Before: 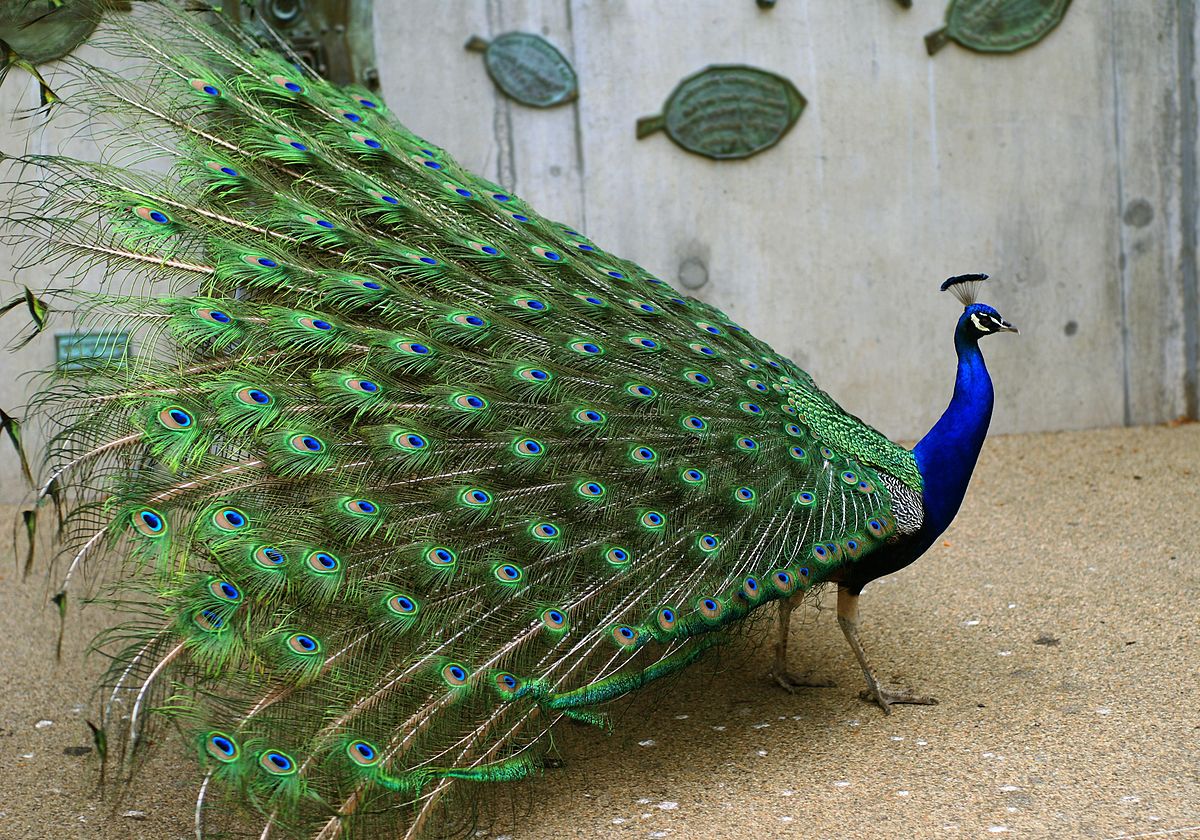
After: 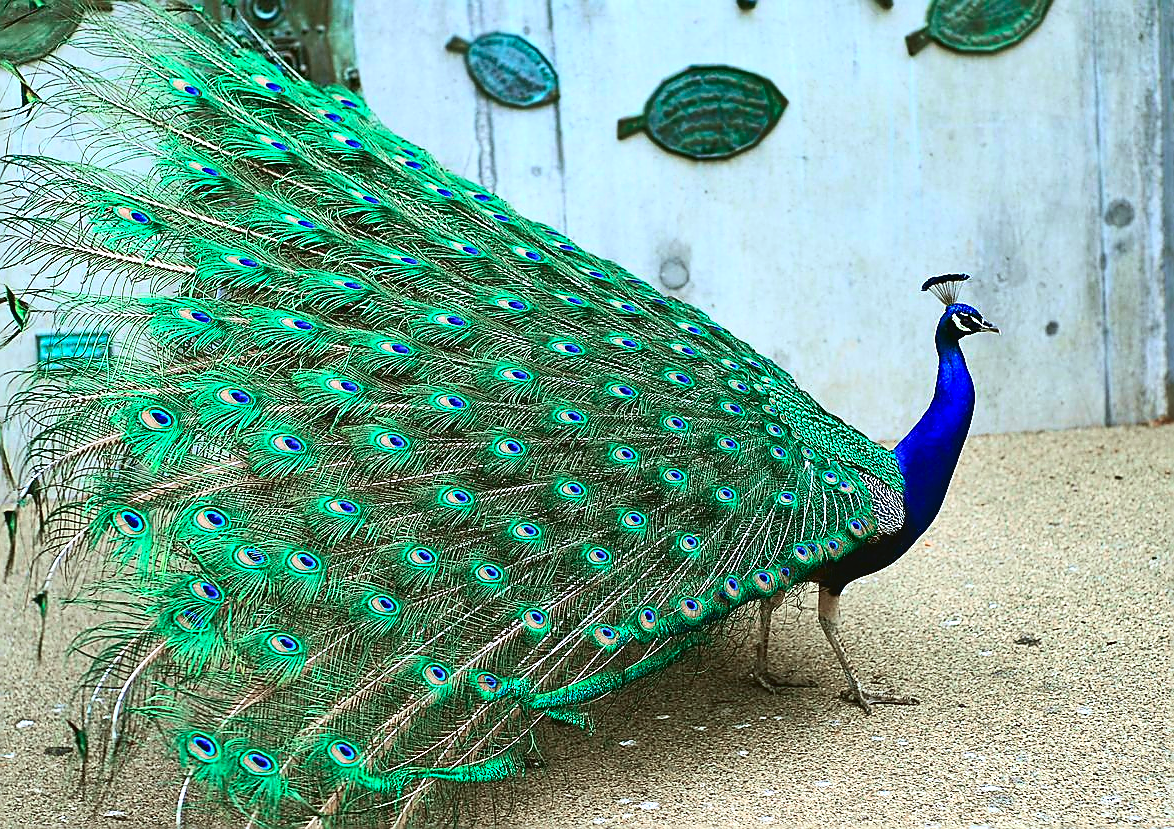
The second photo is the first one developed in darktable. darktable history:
crop and rotate: left 1.624%, right 0.519%, bottom 1.306%
sharpen: radius 1.405, amount 1.248, threshold 0.788
shadows and highlights: shadows 53.09, soften with gaussian
exposure: black level correction 0, exposure 0.692 EV, compensate highlight preservation false
tone curve: curves: ch0 [(0, 0.039) (0.104, 0.094) (0.285, 0.301) (0.689, 0.764) (0.89, 0.926) (0.994, 0.971)]; ch1 [(0, 0) (0.337, 0.249) (0.437, 0.411) (0.485, 0.487) (0.515, 0.514) (0.566, 0.563) (0.641, 0.655) (1, 1)]; ch2 [(0, 0) (0.314, 0.301) (0.421, 0.411) (0.502, 0.505) (0.528, 0.54) (0.557, 0.555) (0.612, 0.583) (0.722, 0.67) (1, 1)], color space Lab, independent channels, preserve colors none
color calibration: illuminant F (fluorescent), F source F9 (Cool White Deluxe 4150 K) – high CRI, x 0.374, y 0.373, temperature 4154.72 K
